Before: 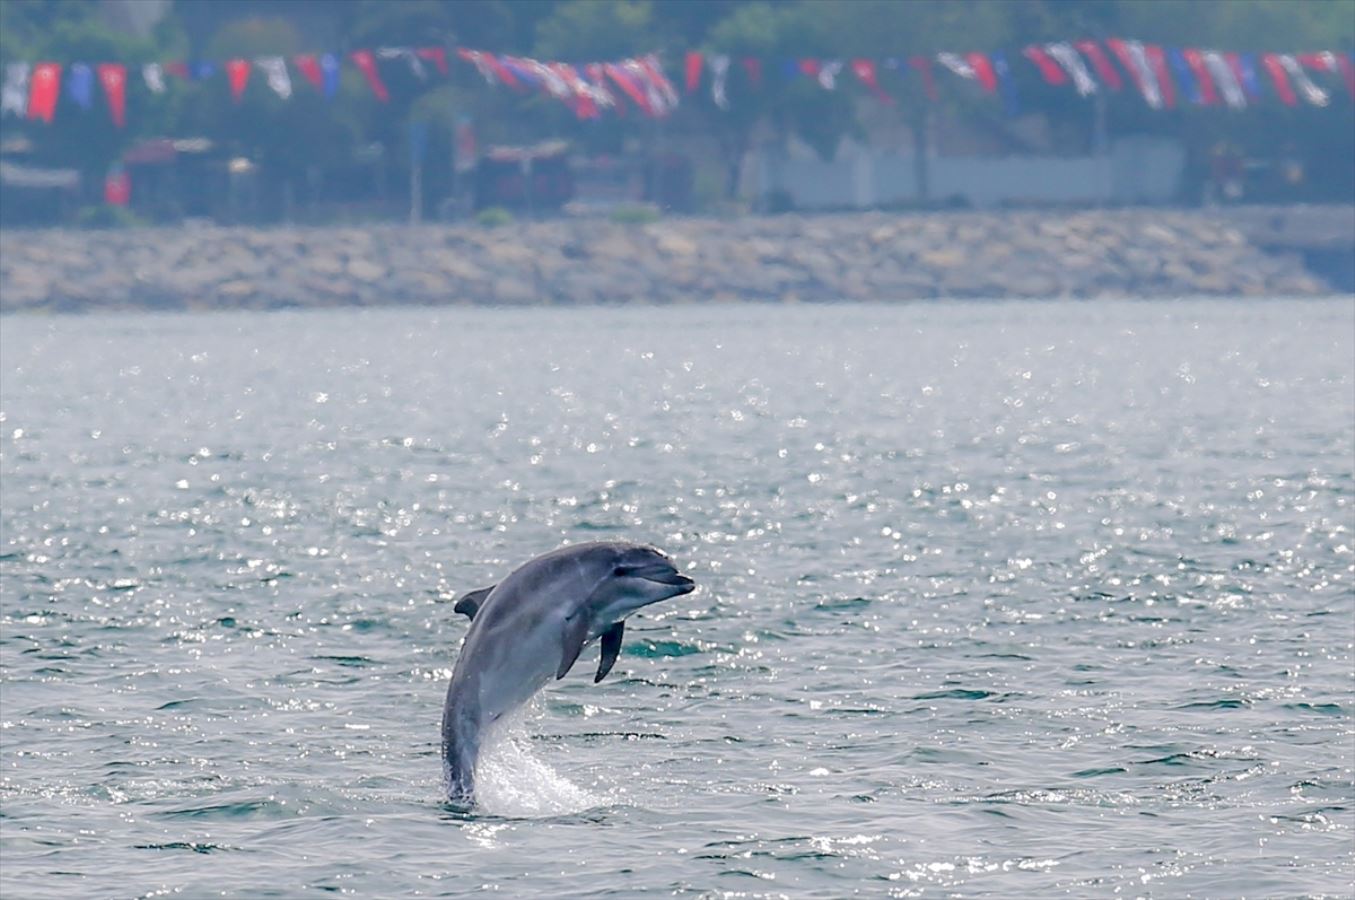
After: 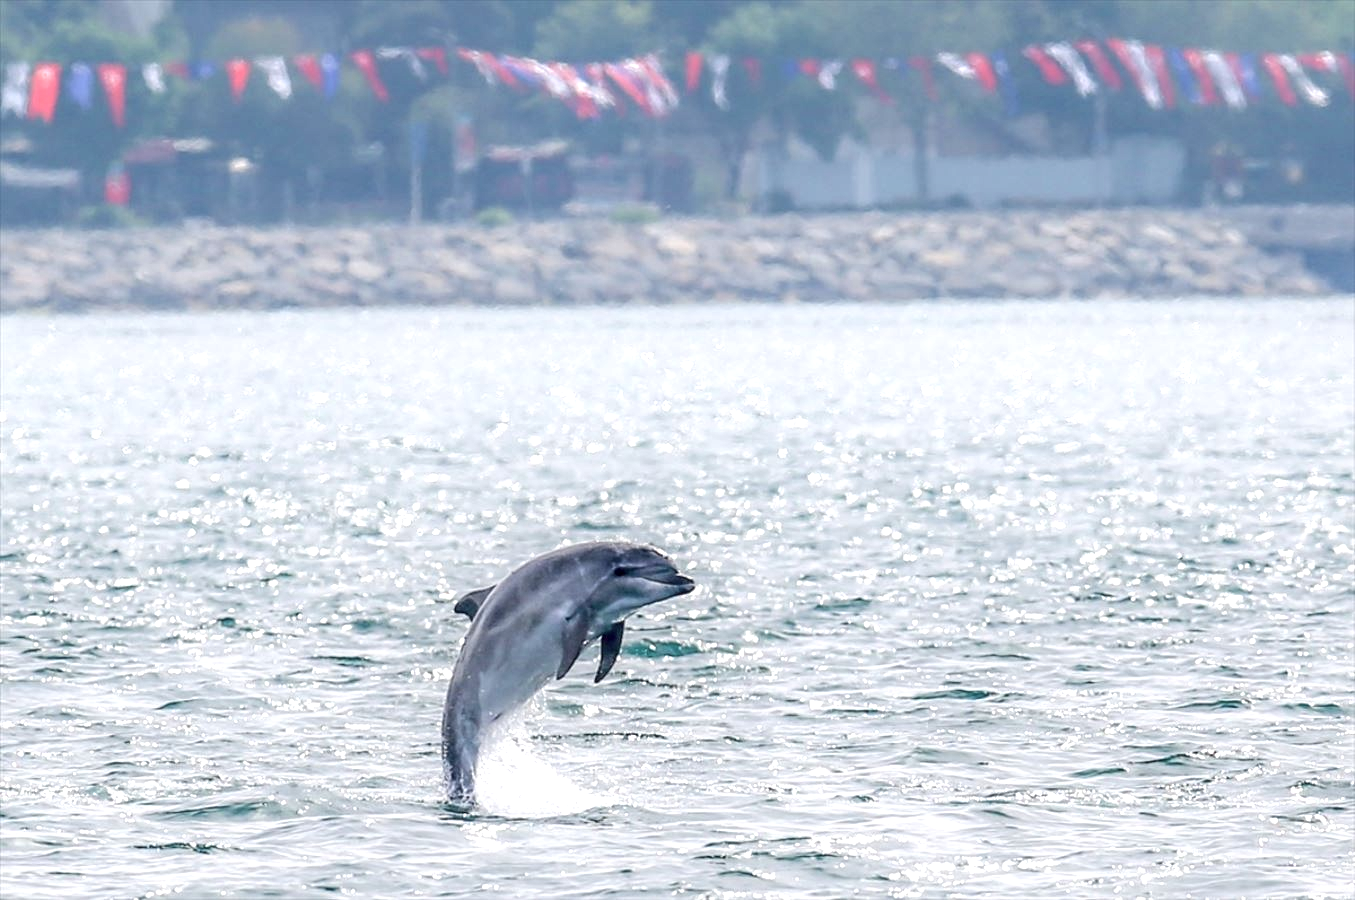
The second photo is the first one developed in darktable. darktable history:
local contrast: on, module defaults
color correction: highlights b* -0.04, saturation 0.789
exposure: exposure 0.775 EV, compensate highlight preservation false
